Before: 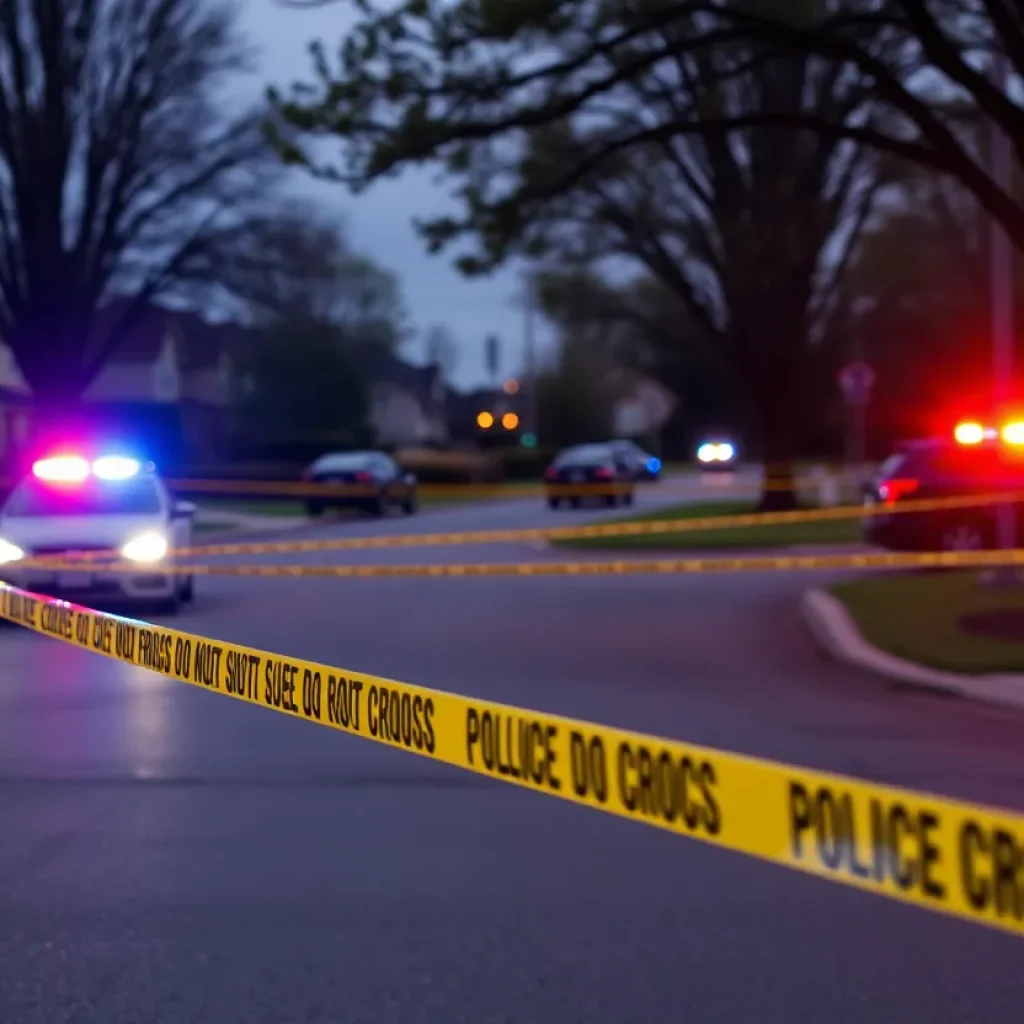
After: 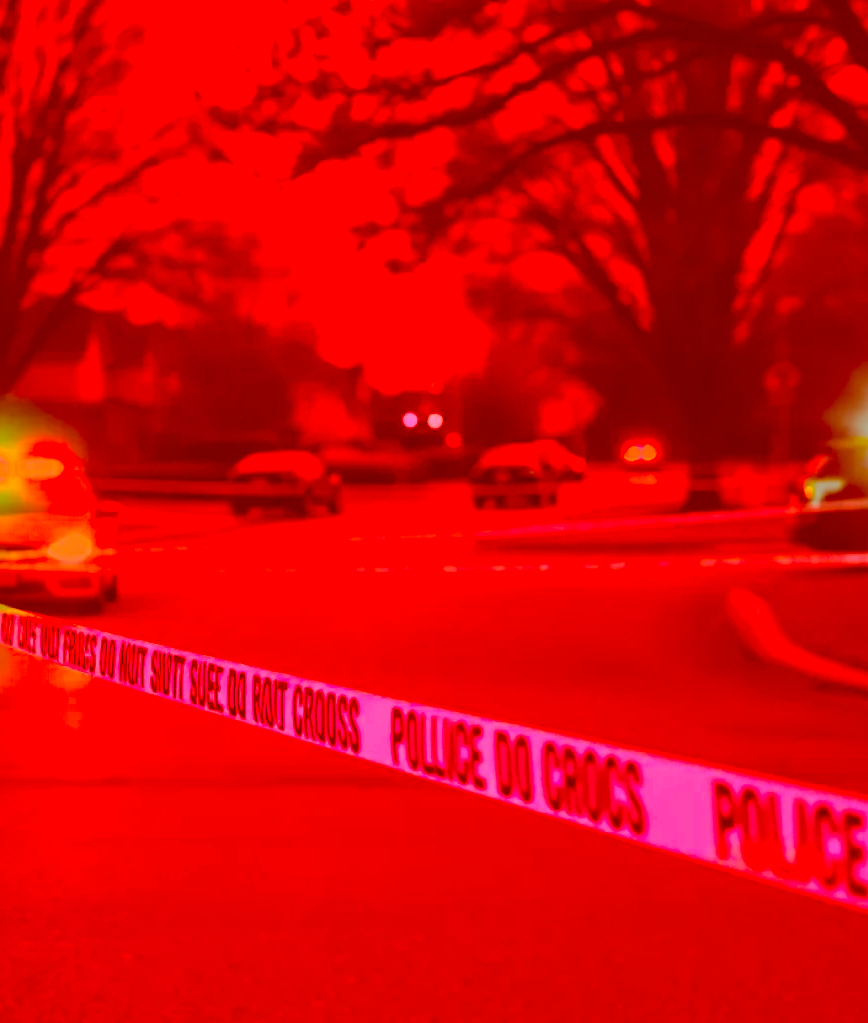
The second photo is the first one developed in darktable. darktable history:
contrast brightness saturation: brightness 0.188, saturation -0.506
local contrast: detail 130%
color correction: highlights a* -39.3, highlights b* -39.25, shadows a* -39.46, shadows b* -39.85, saturation -2.95
crop: left 7.346%, right 7.871%
